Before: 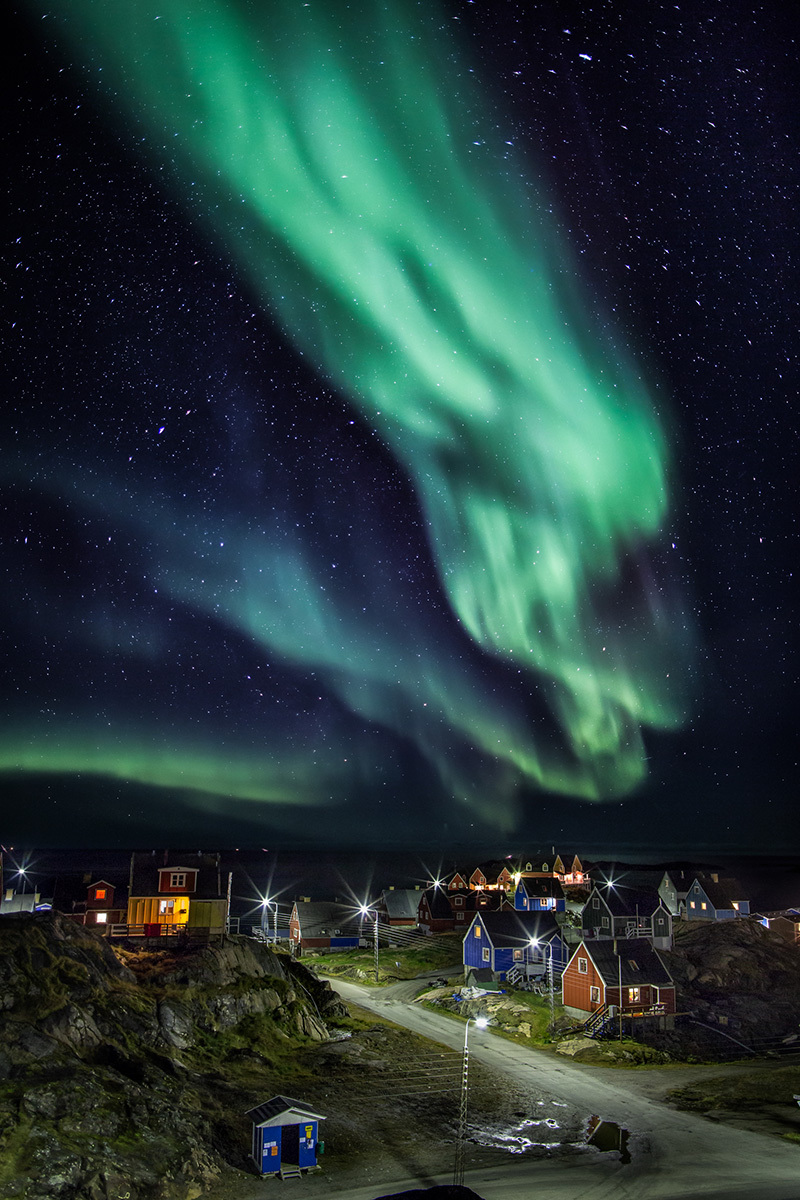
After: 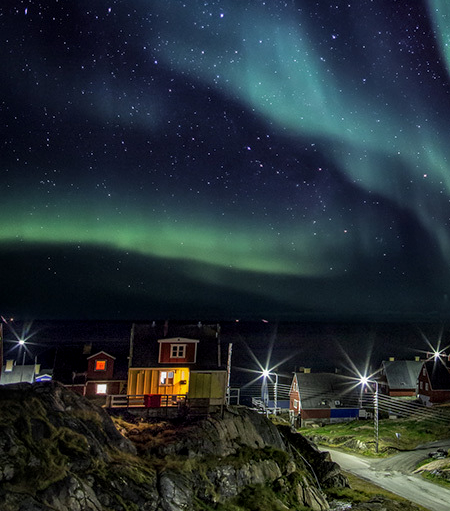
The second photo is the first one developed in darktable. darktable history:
local contrast: on, module defaults
crop: top 44.15%, right 43.728%, bottom 13.197%
